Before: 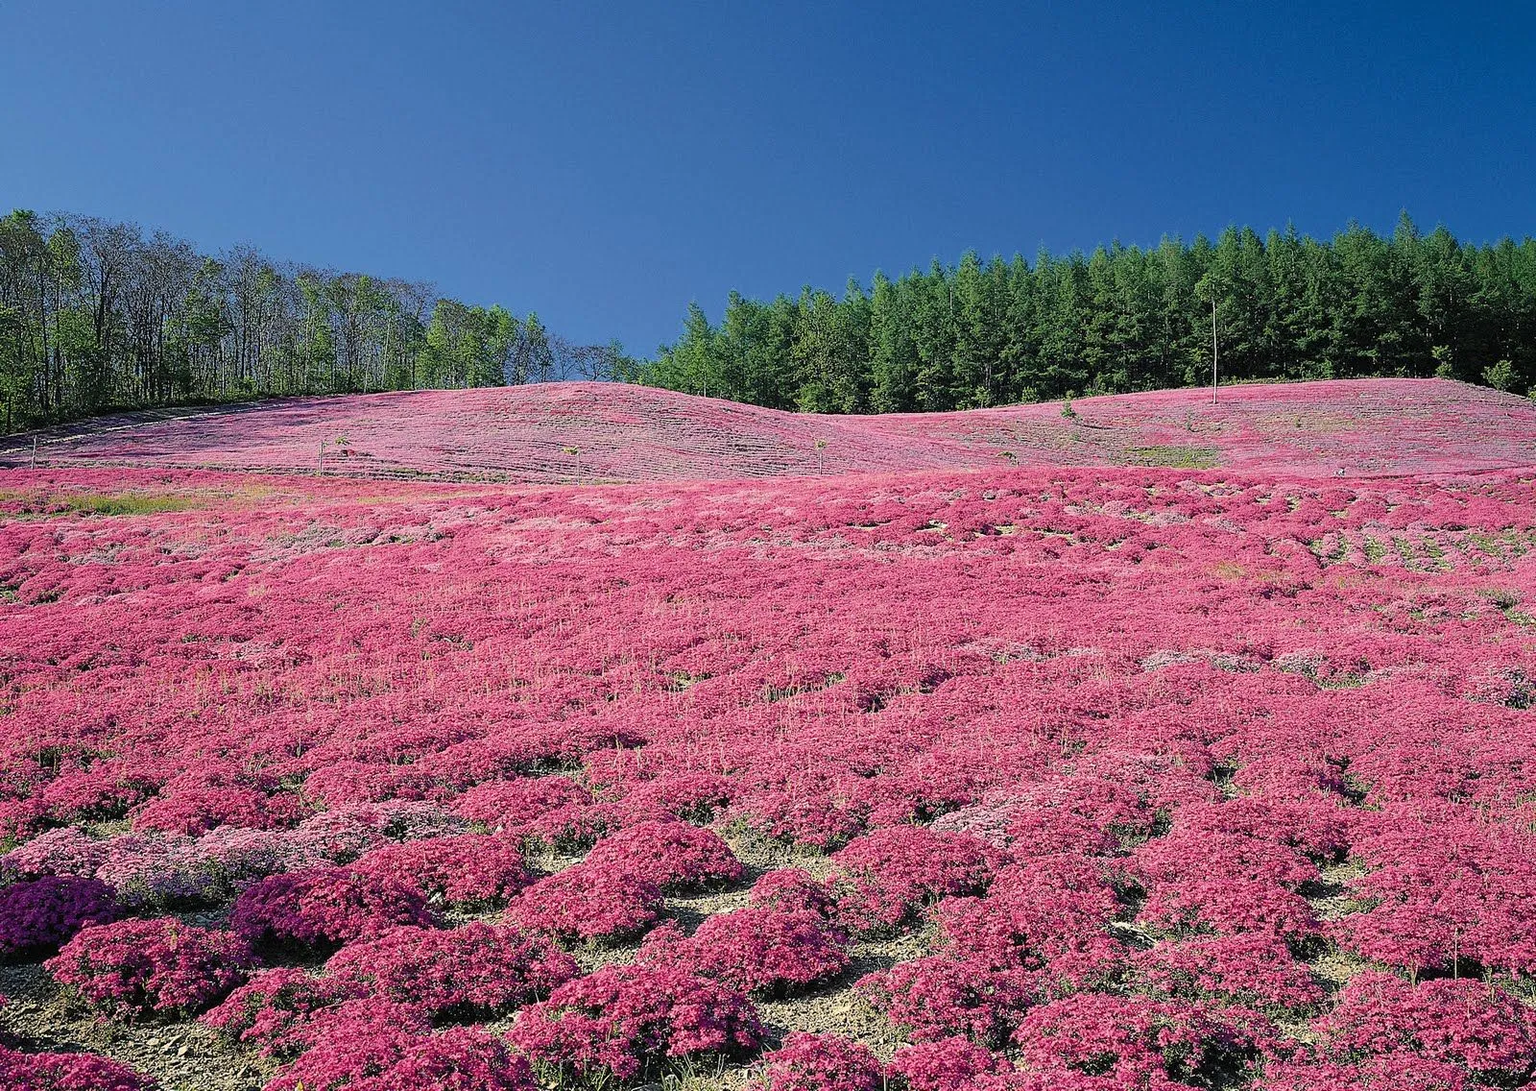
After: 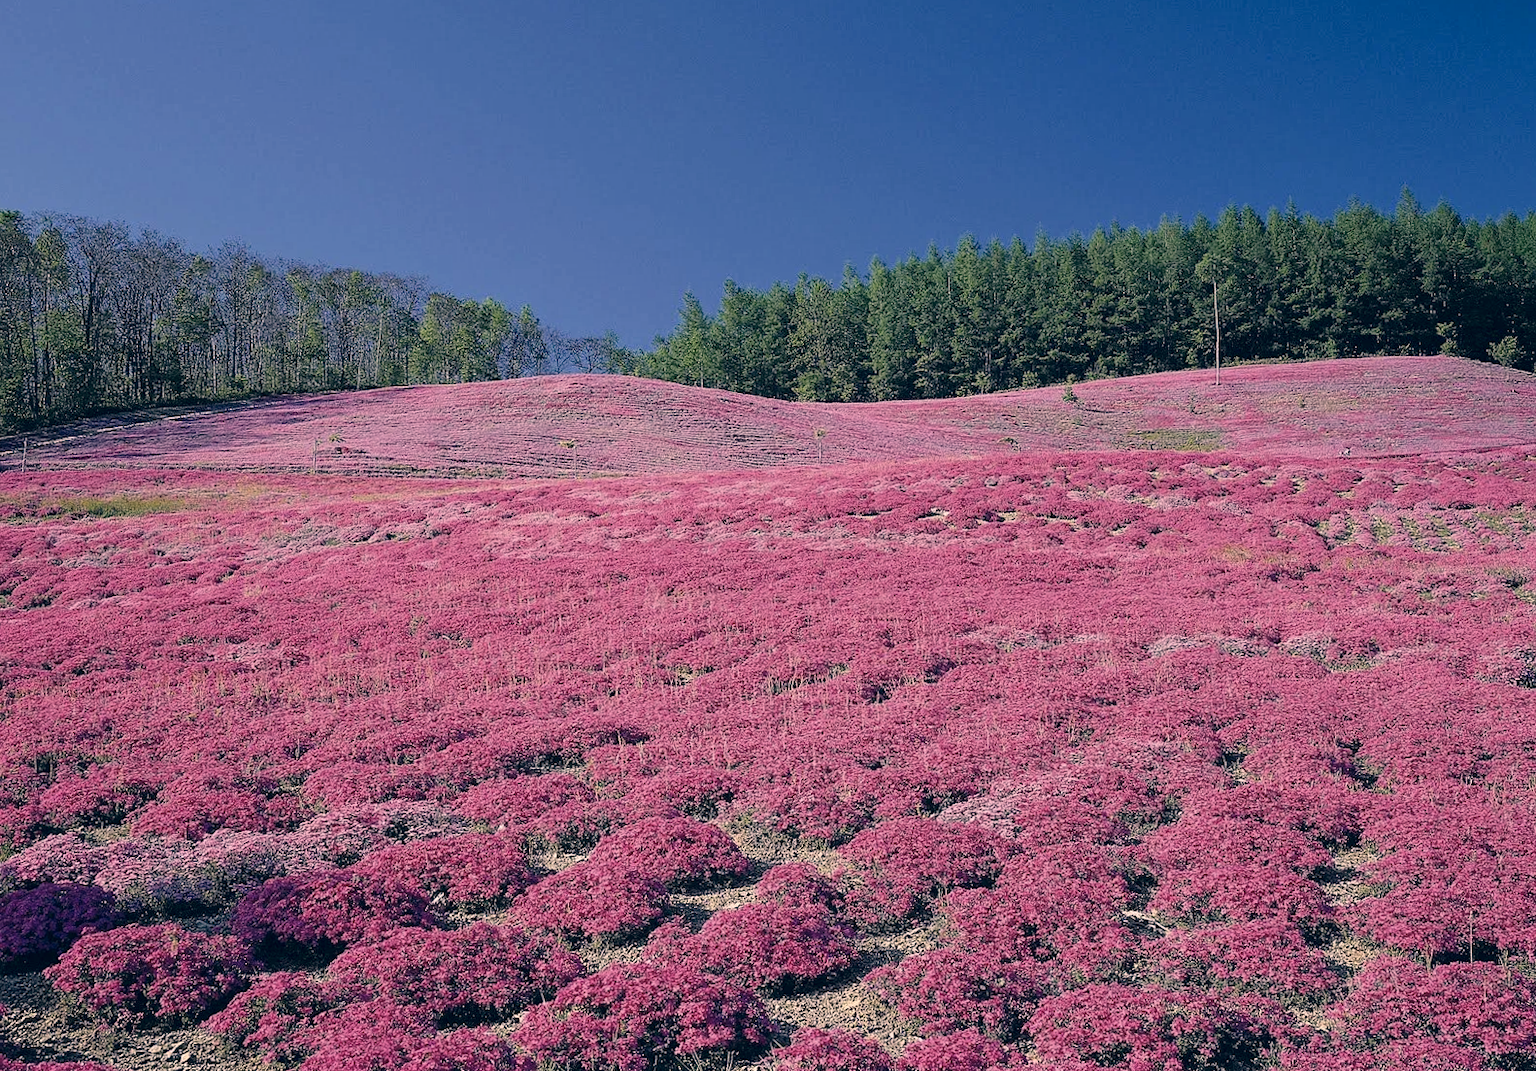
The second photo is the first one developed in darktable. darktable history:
rotate and perspective: rotation -1°, crop left 0.011, crop right 0.989, crop top 0.025, crop bottom 0.975
base curve: curves: ch0 [(0, 0) (0.74, 0.67) (1, 1)]
color correction: highlights a* 14.46, highlights b* 5.85, shadows a* -5.53, shadows b* -15.24, saturation 0.85
